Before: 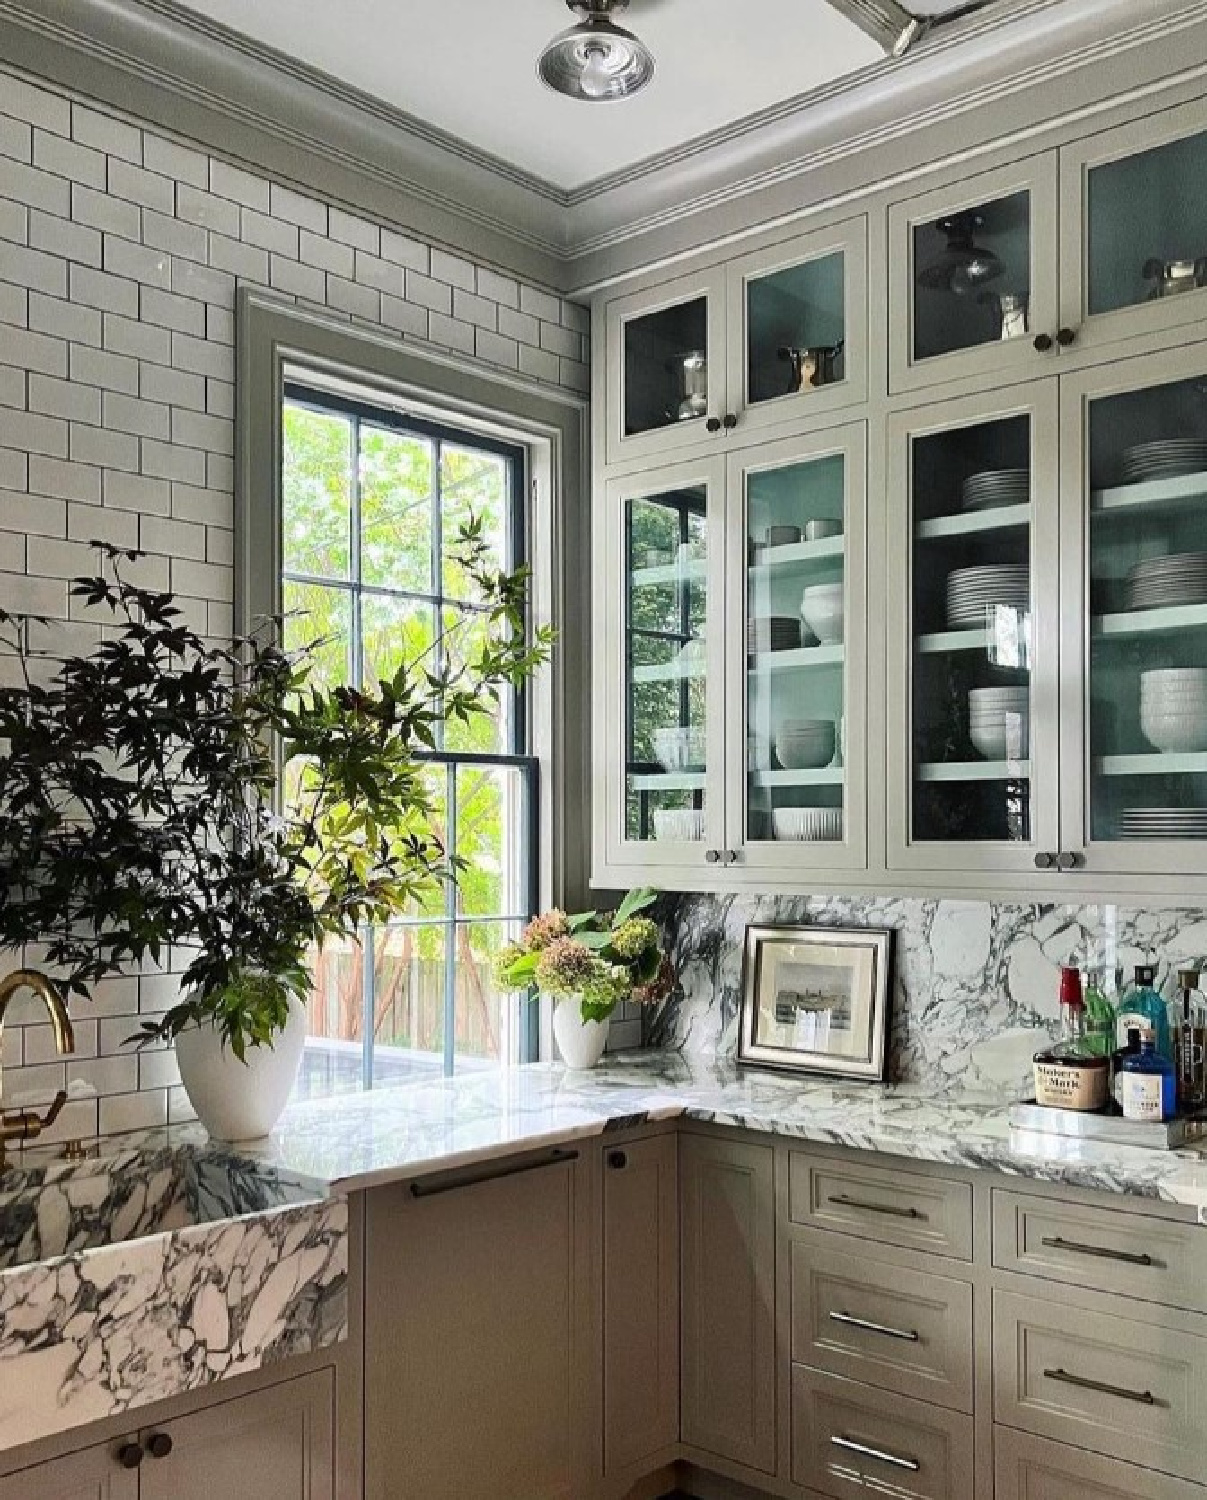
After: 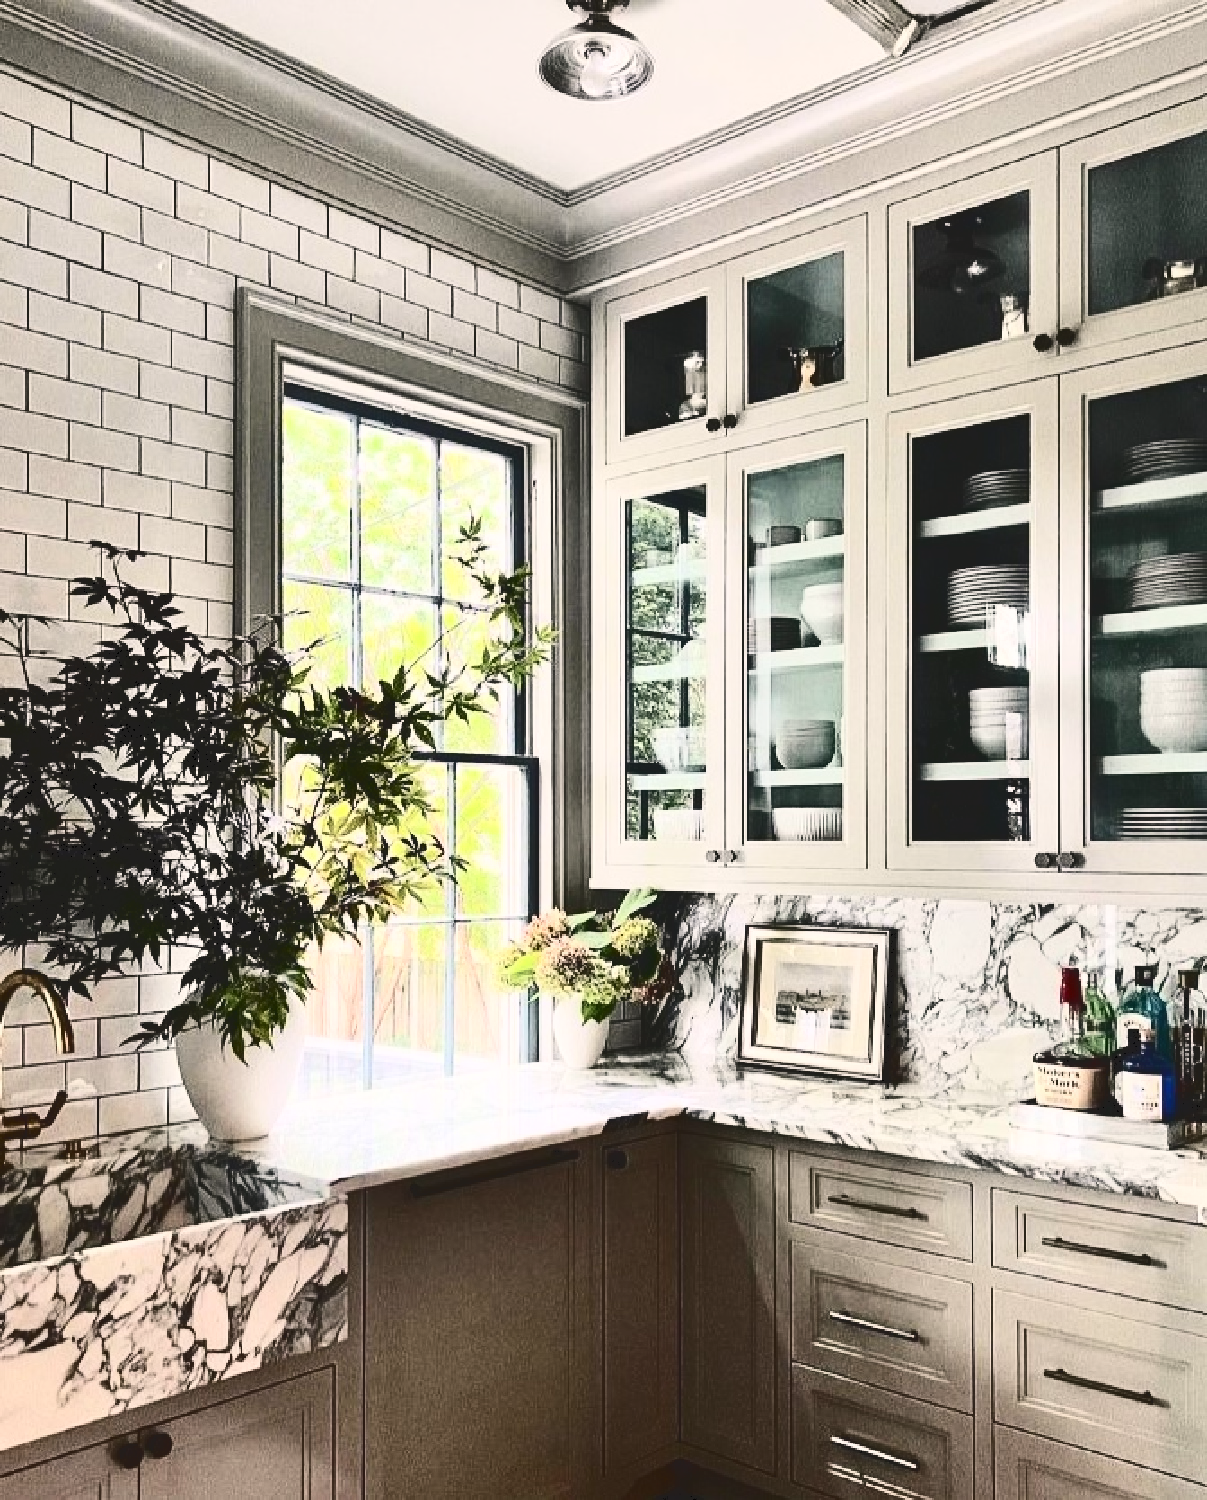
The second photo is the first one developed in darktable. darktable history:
contrast brightness saturation: contrast 0.402, brightness 0.054, saturation 0.249
color correction: highlights a* 5.52, highlights b* 5.18, saturation 0.663
tone curve: curves: ch0 [(0, 0) (0.003, 0.112) (0.011, 0.115) (0.025, 0.111) (0.044, 0.114) (0.069, 0.126) (0.1, 0.144) (0.136, 0.164) (0.177, 0.196) (0.224, 0.249) (0.277, 0.316) (0.335, 0.401) (0.399, 0.487) (0.468, 0.571) (0.543, 0.647) (0.623, 0.728) (0.709, 0.795) (0.801, 0.866) (0.898, 0.933) (1, 1)], color space Lab, independent channels, preserve colors none
